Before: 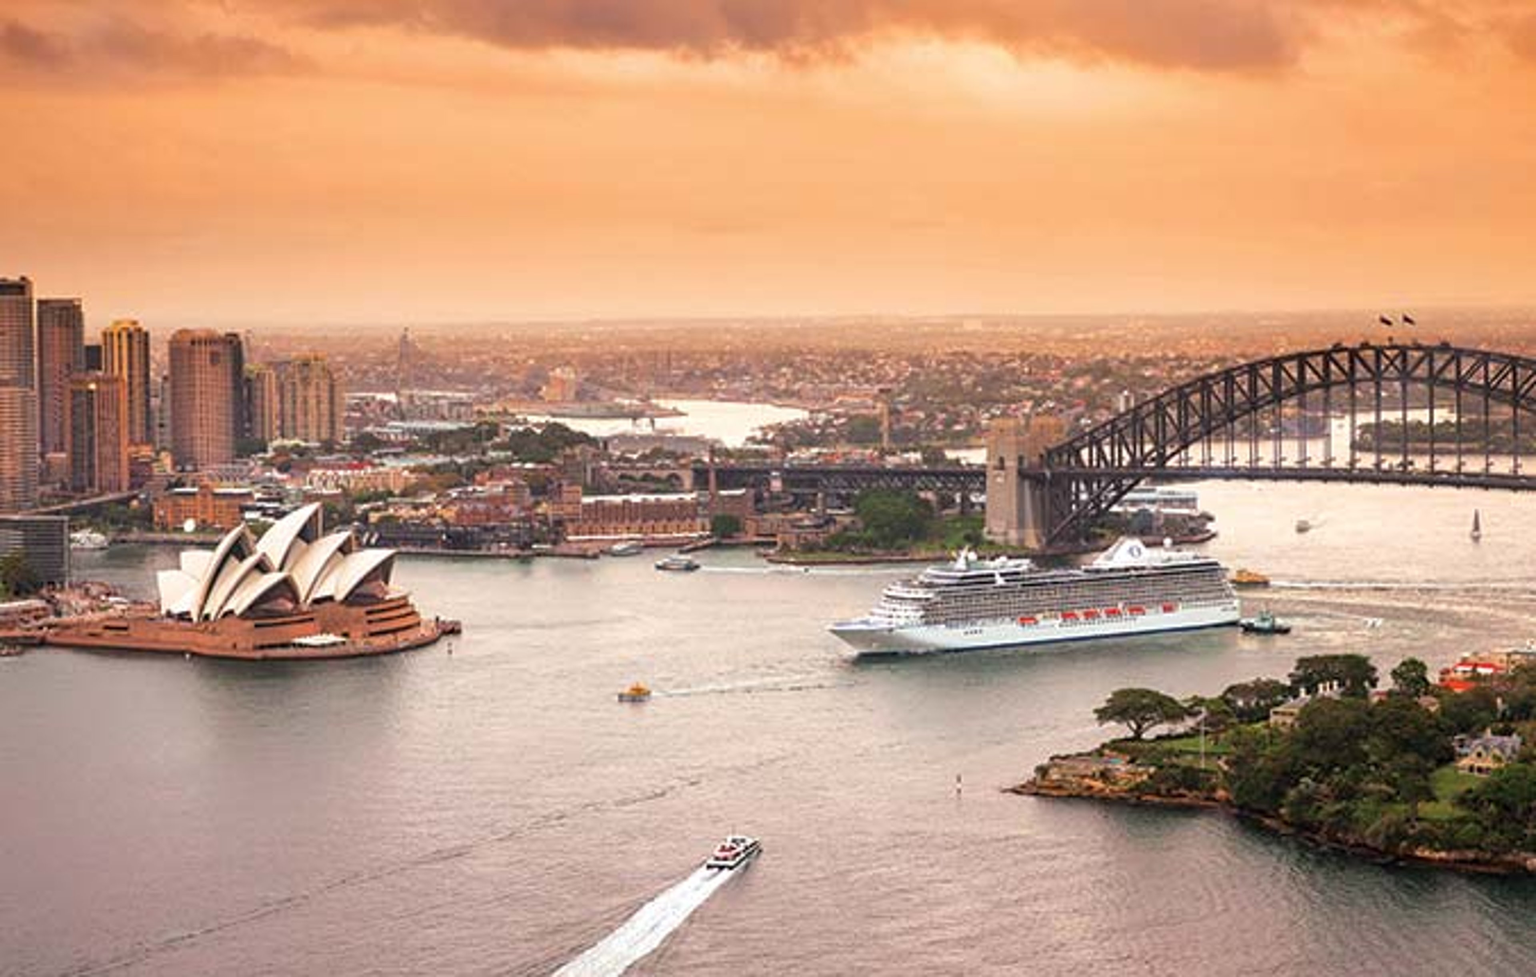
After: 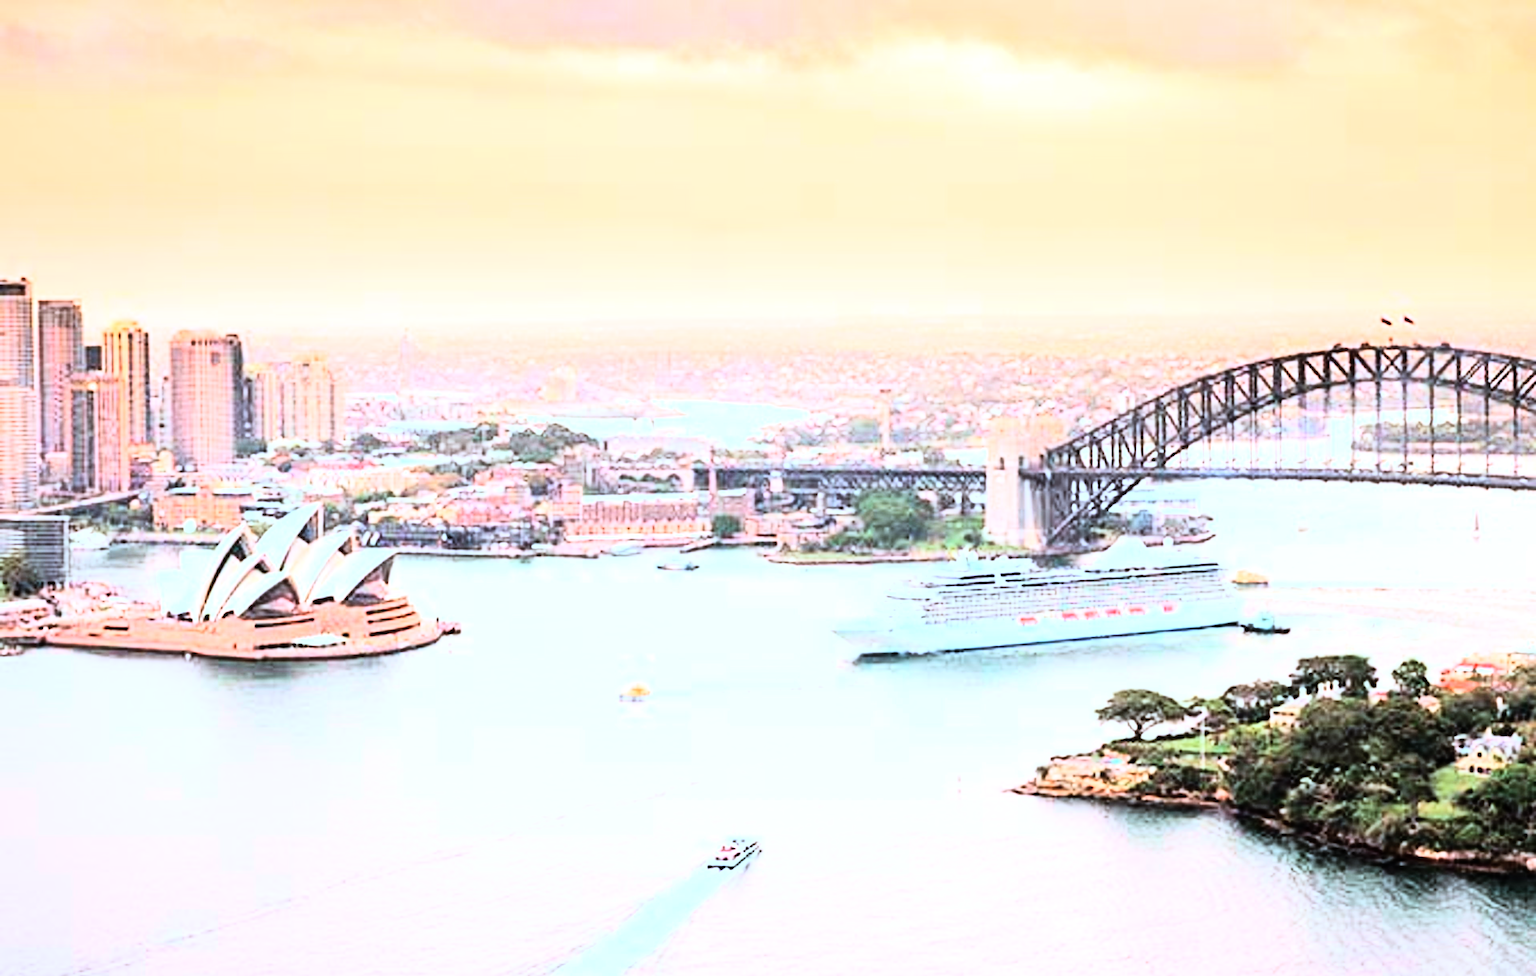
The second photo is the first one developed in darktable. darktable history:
rgb curve: curves: ch0 [(0, 0) (0.21, 0.15) (0.24, 0.21) (0.5, 0.75) (0.75, 0.96) (0.89, 0.99) (1, 1)]; ch1 [(0, 0.02) (0.21, 0.13) (0.25, 0.2) (0.5, 0.67) (0.75, 0.9) (0.89, 0.97) (1, 1)]; ch2 [(0, 0.02) (0.21, 0.13) (0.25, 0.2) (0.5, 0.67) (0.75, 0.9) (0.89, 0.97) (1, 1)], compensate middle gray true
color correction: highlights a* -9.73, highlights b* -21.22
exposure: black level correction 0, exposure 1 EV, compensate exposure bias true, compensate highlight preservation false
